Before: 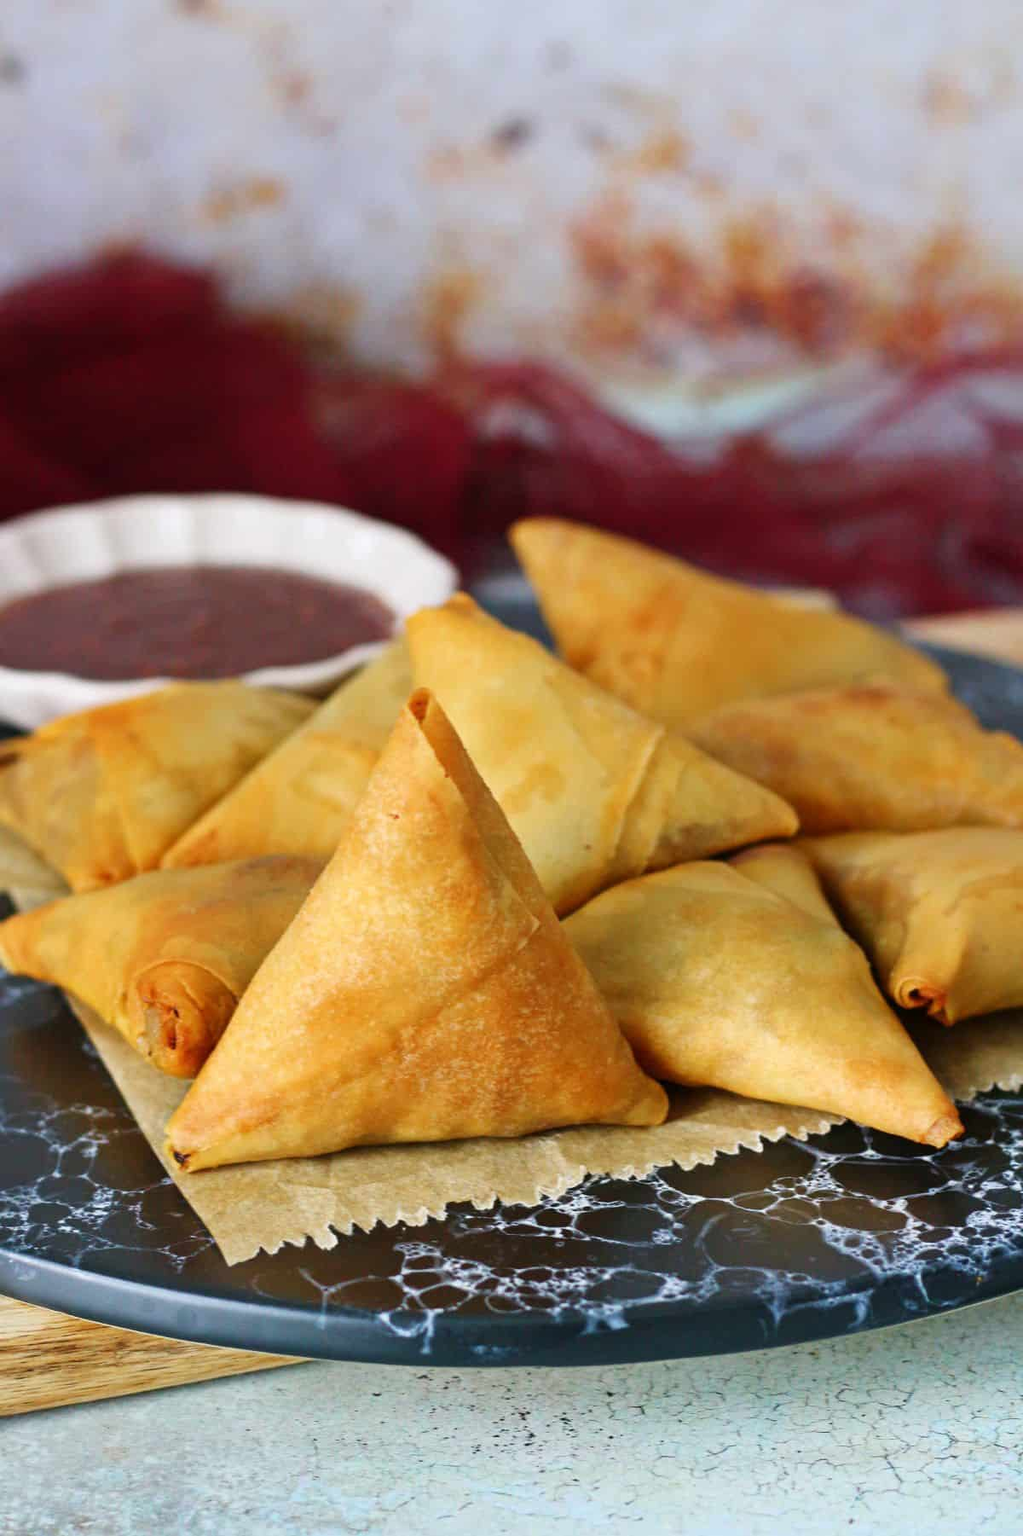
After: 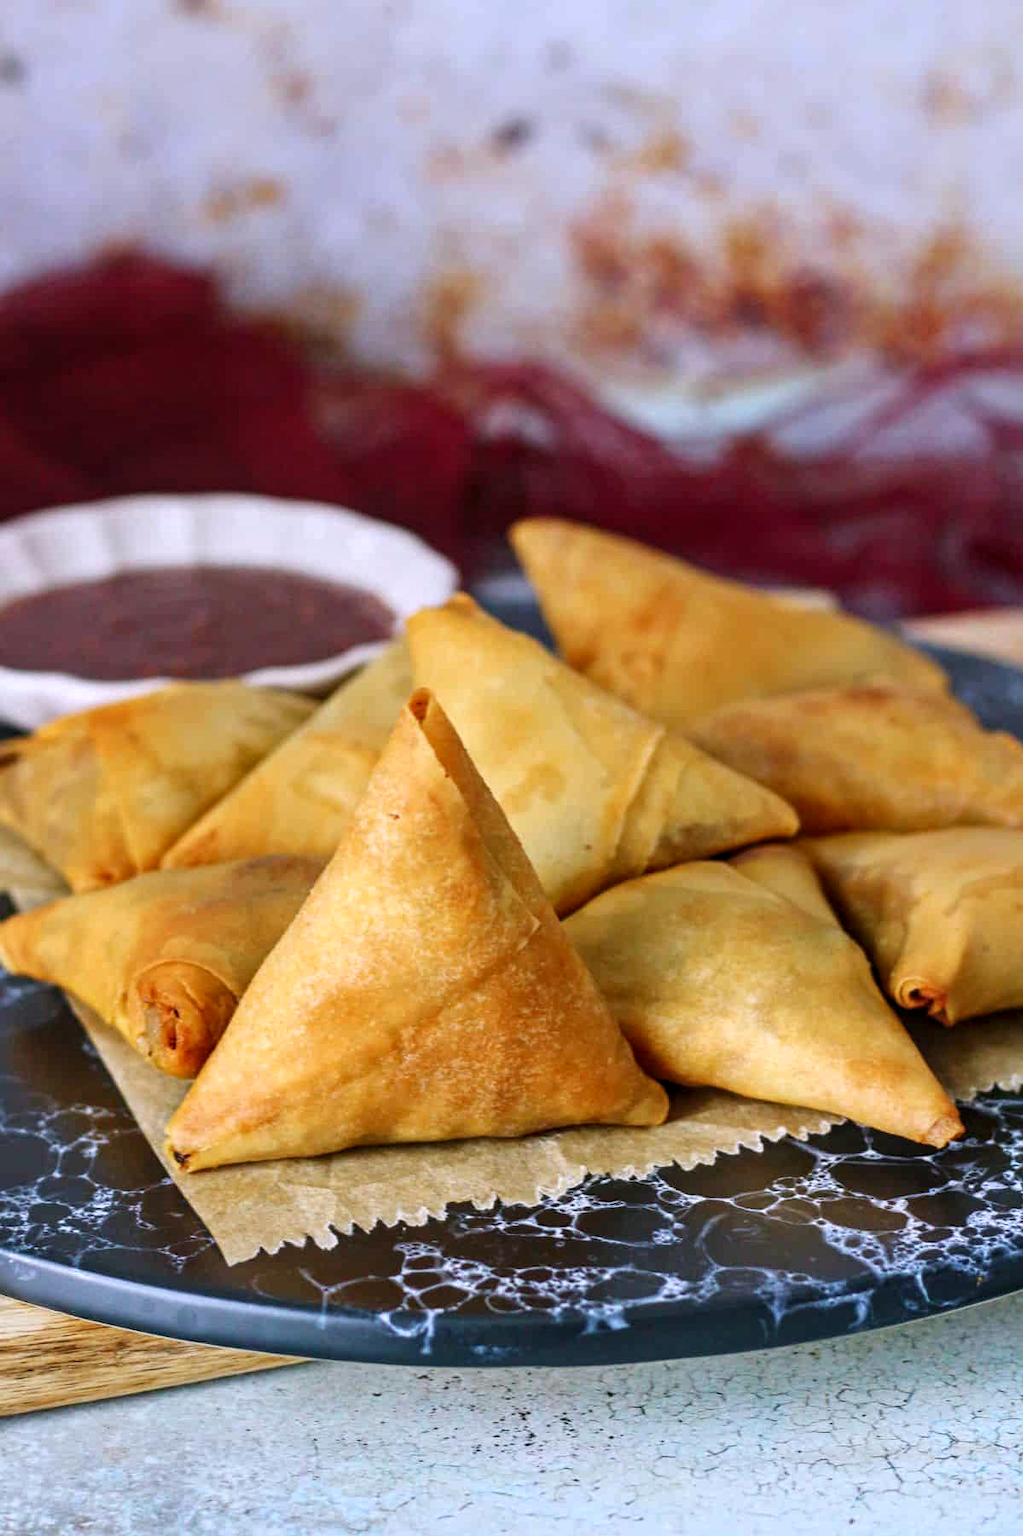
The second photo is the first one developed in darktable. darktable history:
white balance: red 1.004, blue 1.096
fill light: on, module defaults
local contrast: detail 130%
